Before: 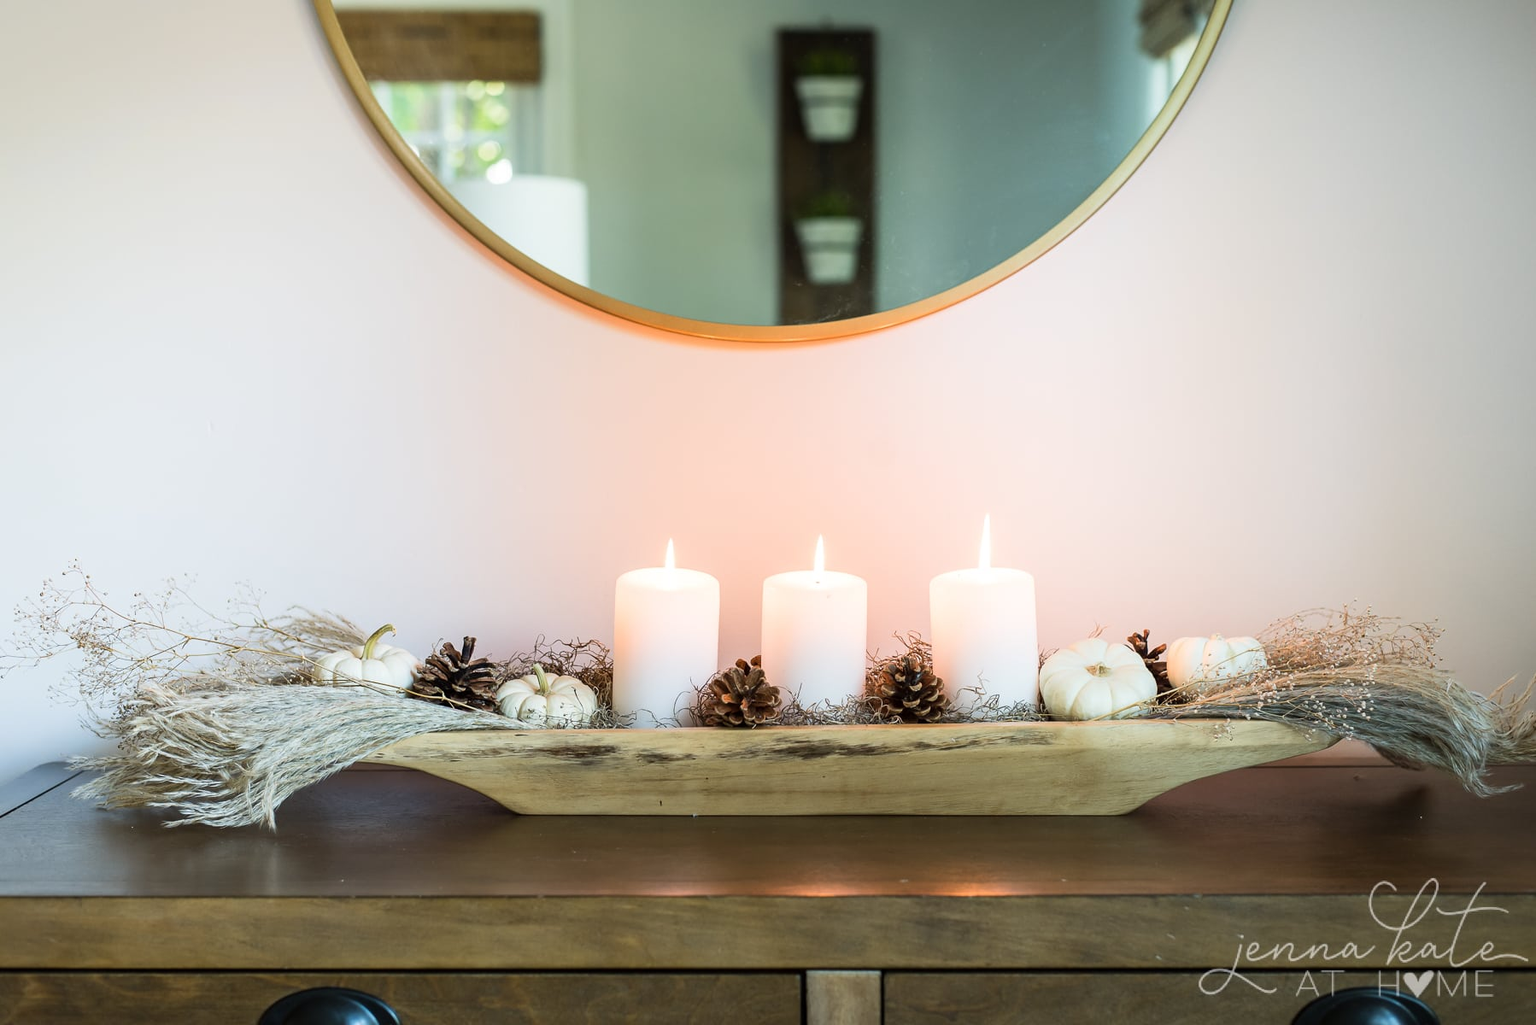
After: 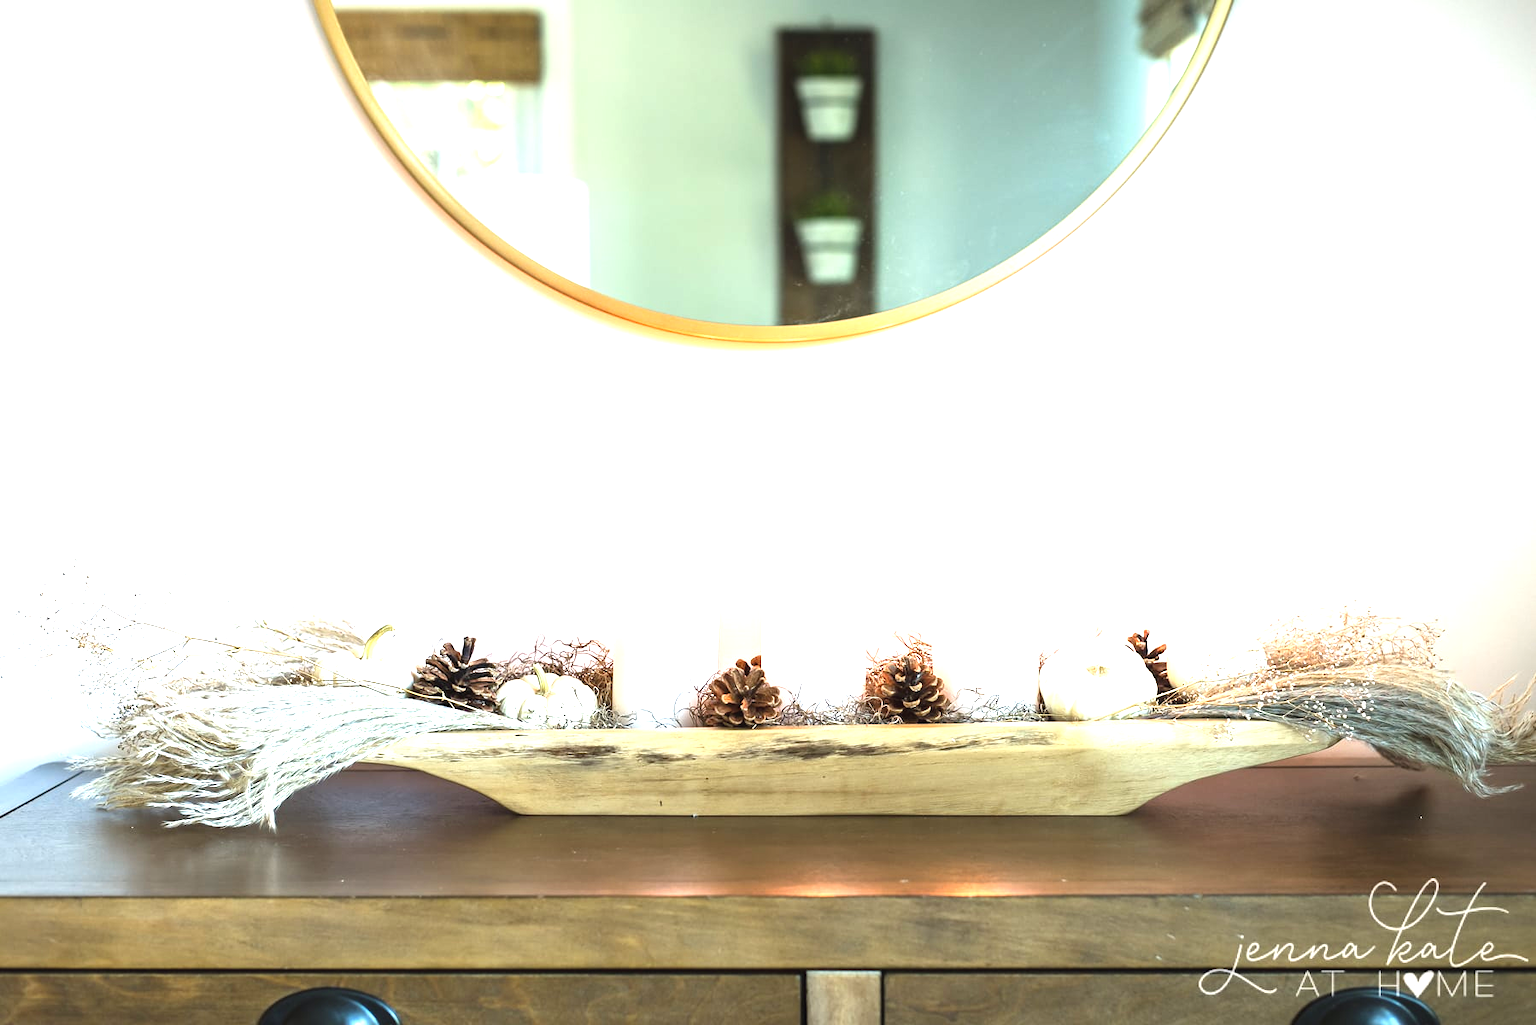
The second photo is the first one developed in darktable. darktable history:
exposure: black level correction -0.002, exposure 1.335 EV, compensate highlight preservation false
